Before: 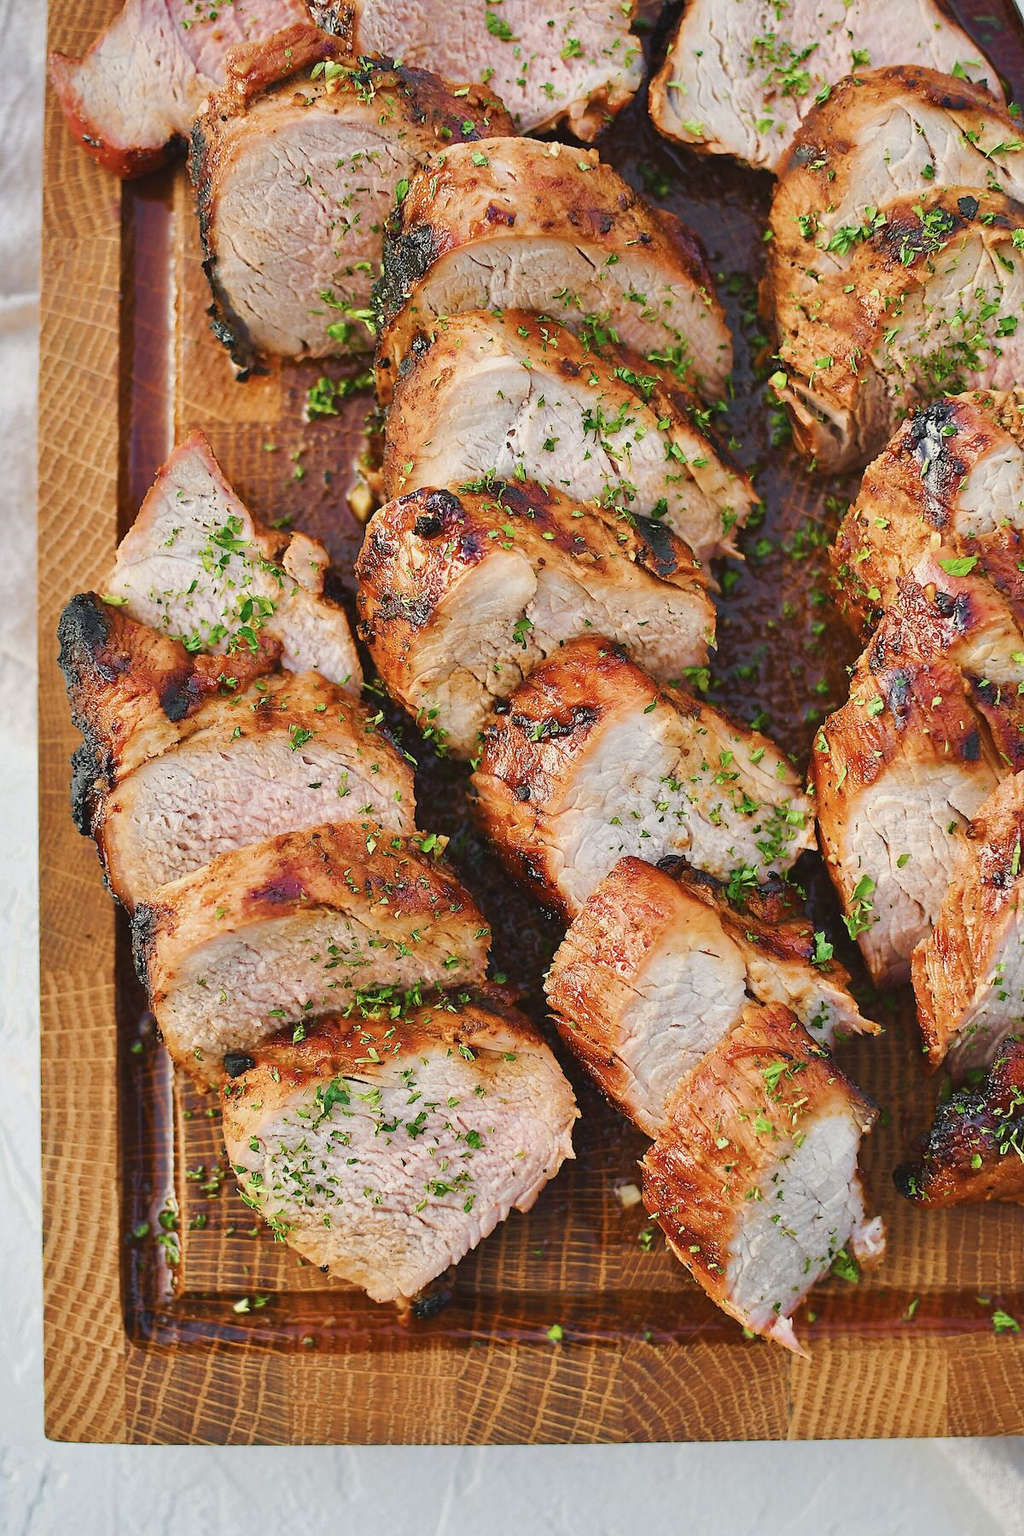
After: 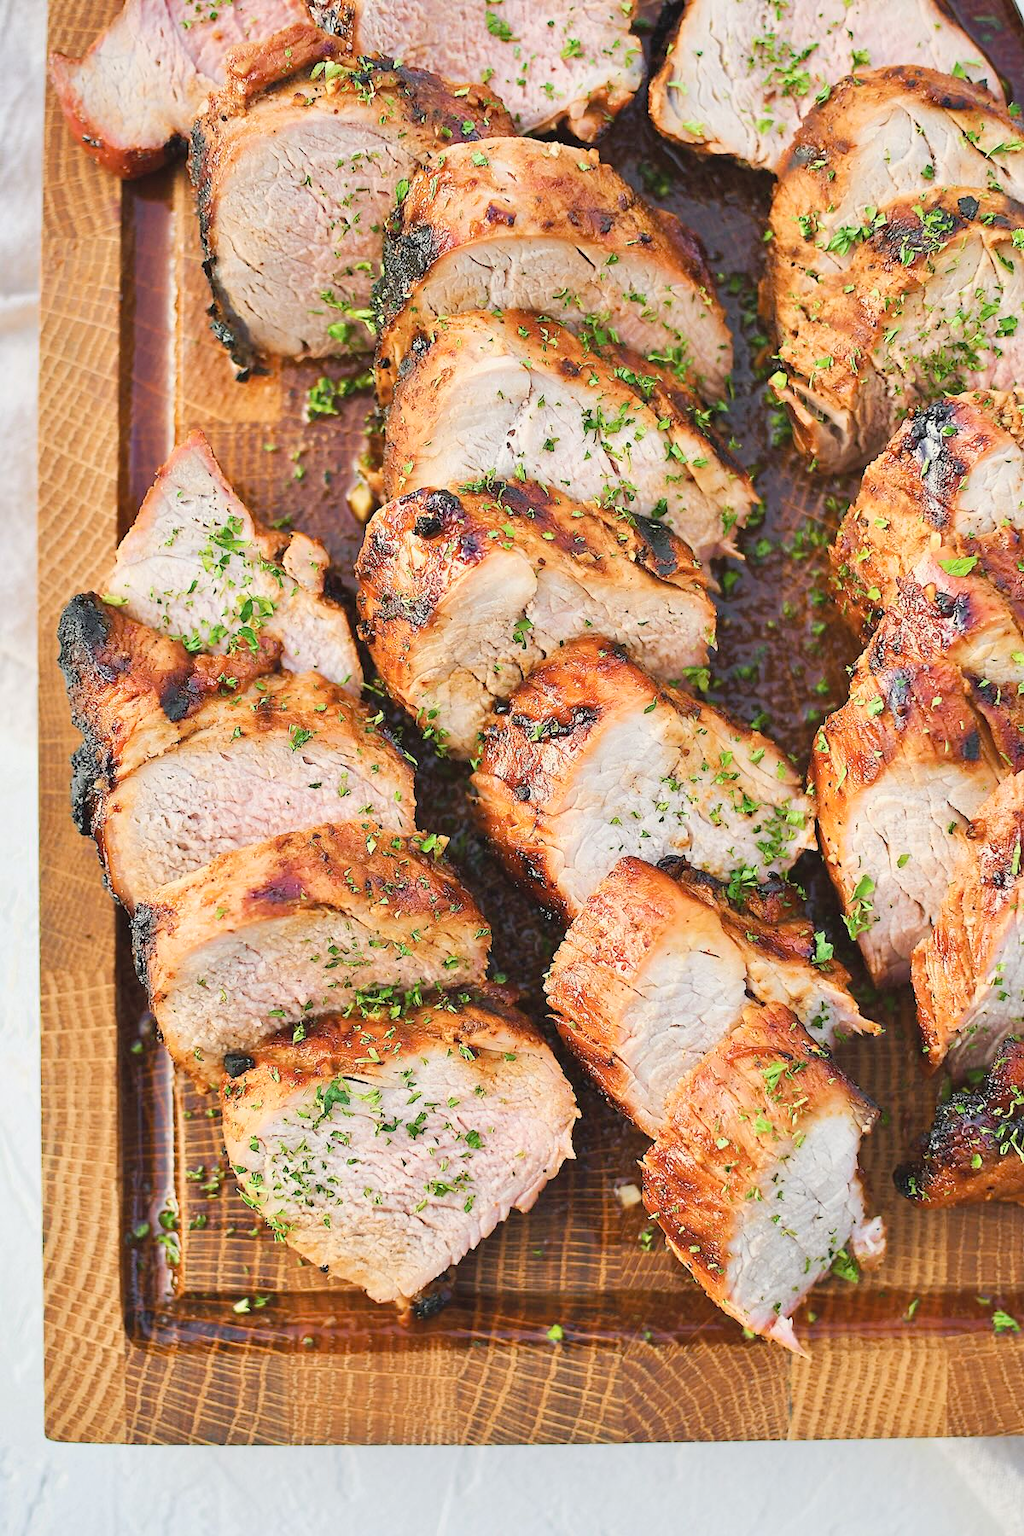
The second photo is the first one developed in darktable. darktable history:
contrast brightness saturation: contrast 0.142, brightness 0.208
